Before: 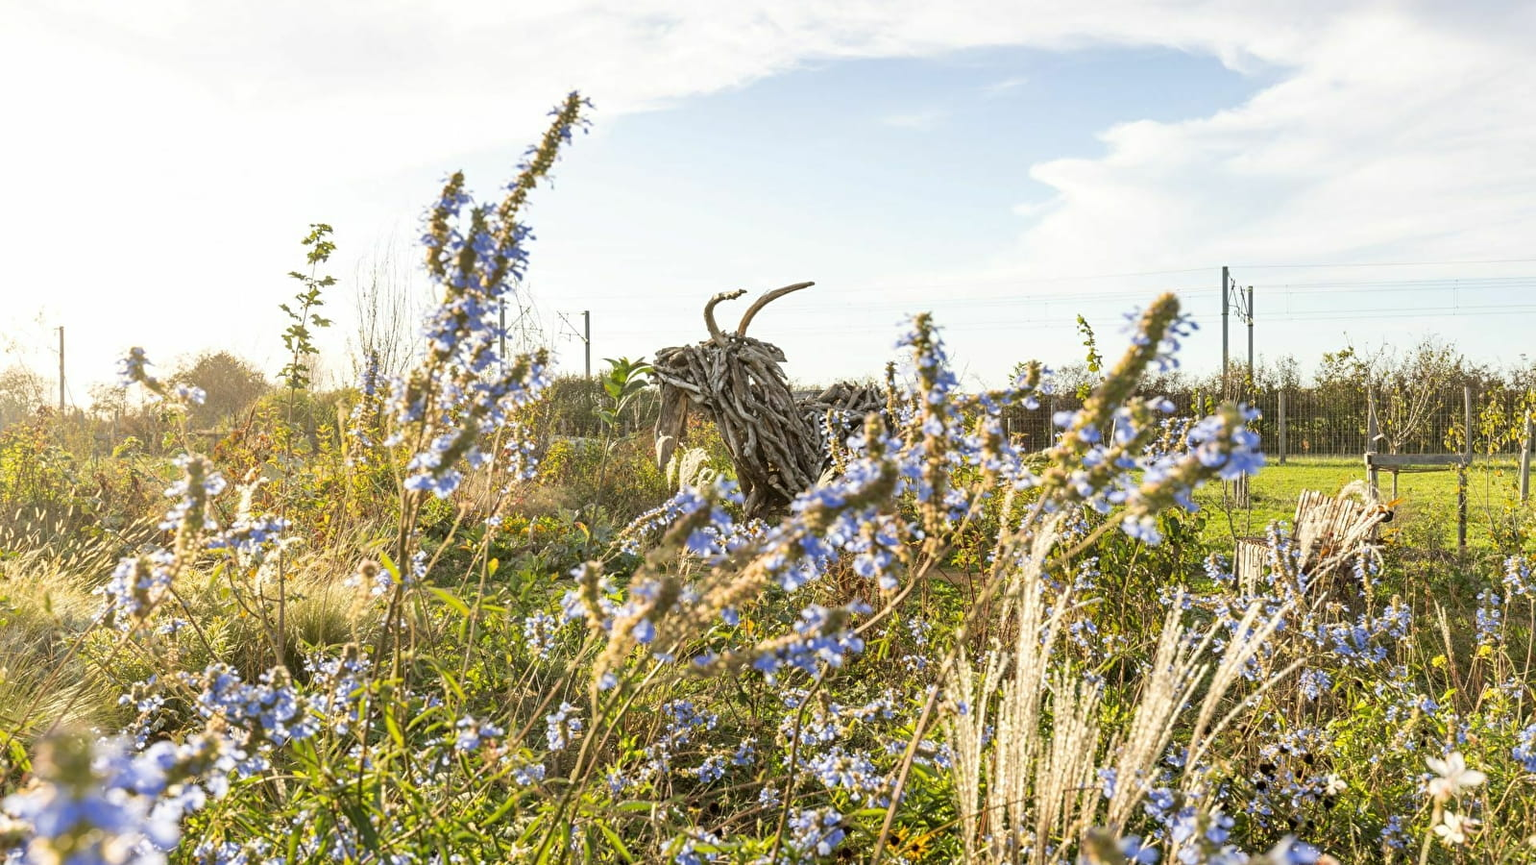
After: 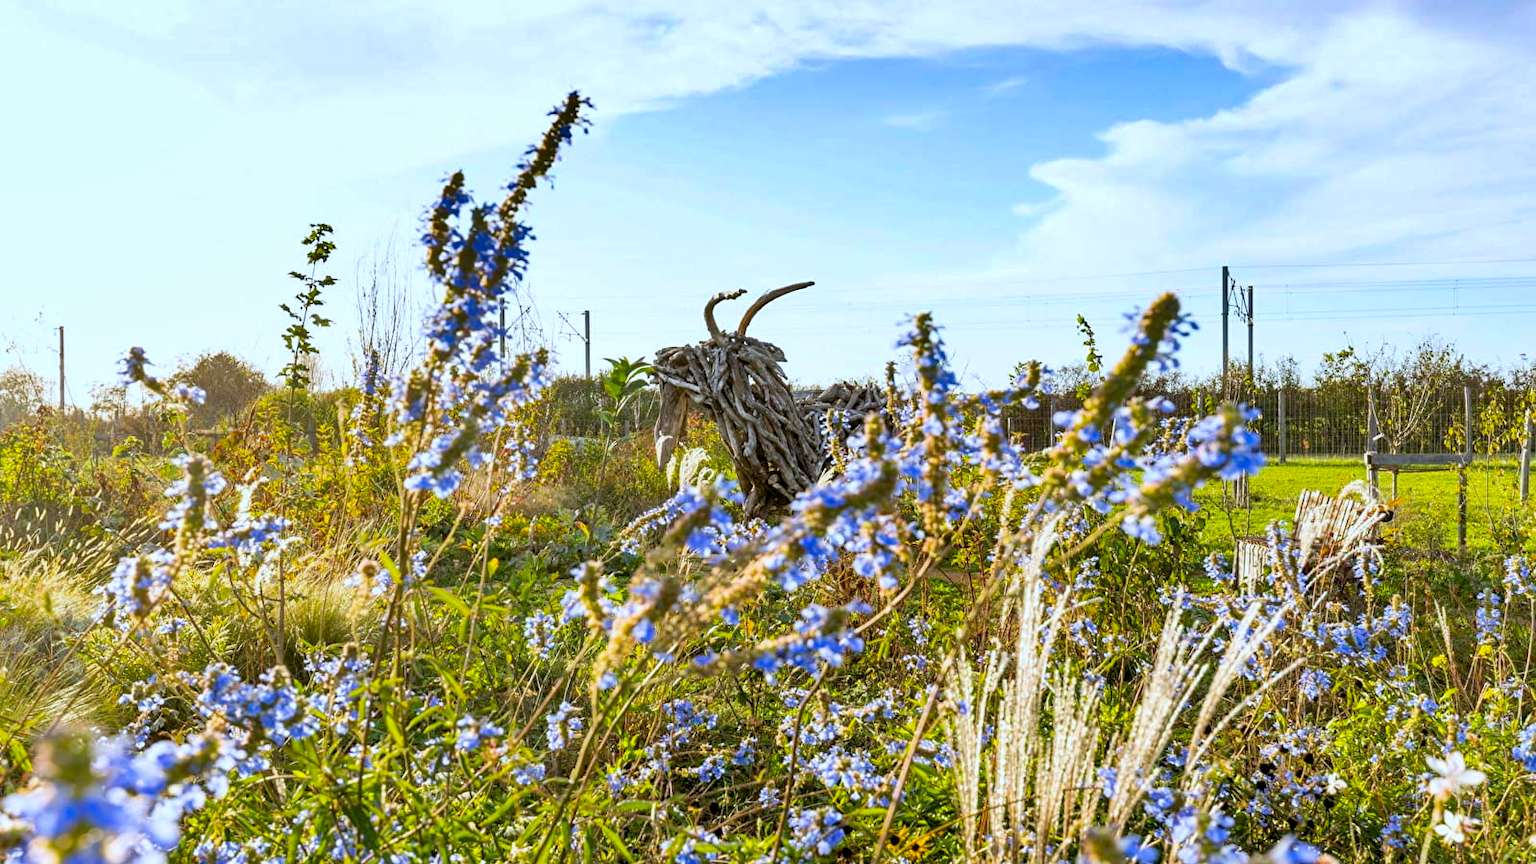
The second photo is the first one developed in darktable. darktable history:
color calibration: gray › normalize channels true, illuminant custom, x 0.371, y 0.382, temperature 4283.44 K, gamut compression 0.012
shadows and highlights: soften with gaussian
color balance rgb: global offset › luminance -0.861%, linear chroma grading › global chroma 14.351%, perceptual saturation grading › global saturation 29.841%
